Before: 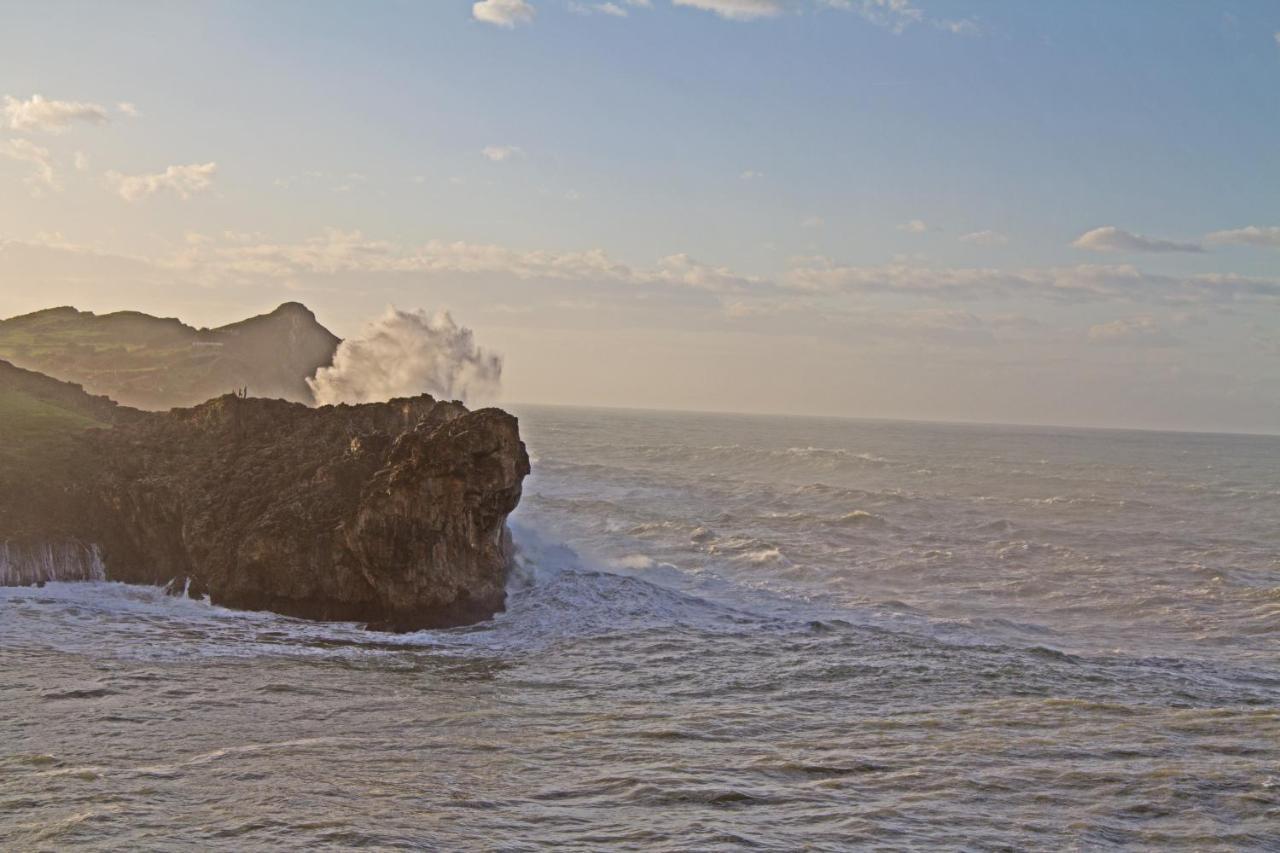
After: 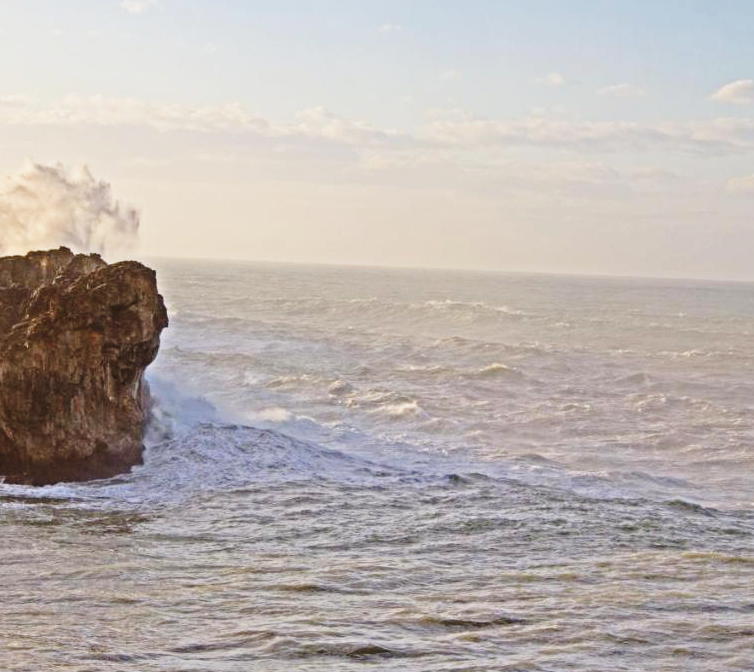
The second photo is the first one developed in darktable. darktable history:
base curve: curves: ch0 [(0, 0) (0.028, 0.03) (0.121, 0.232) (0.46, 0.748) (0.859, 0.968) (1, 1)], preserve colors none
crop and rotate: left 28.291%, top 17.291%, right 12.734%, bottom 3.854%
